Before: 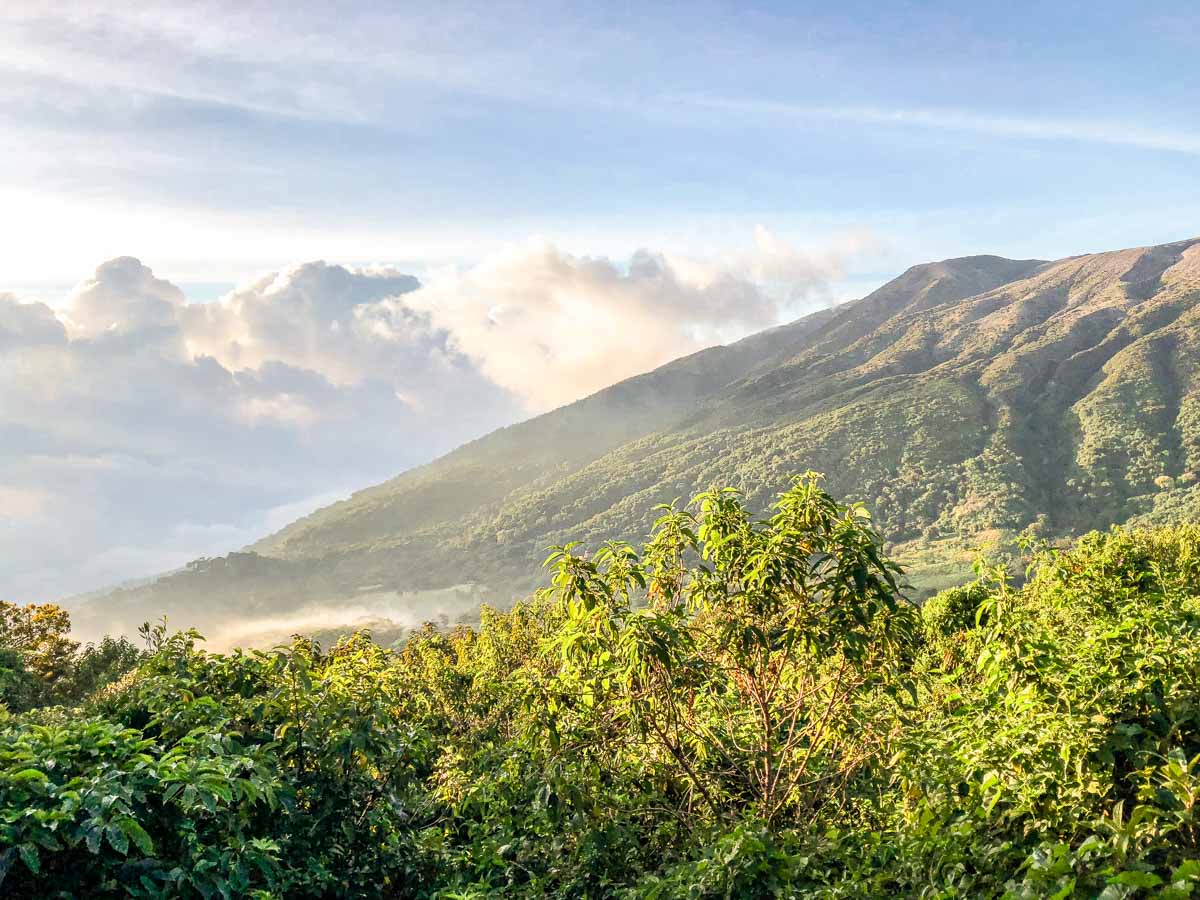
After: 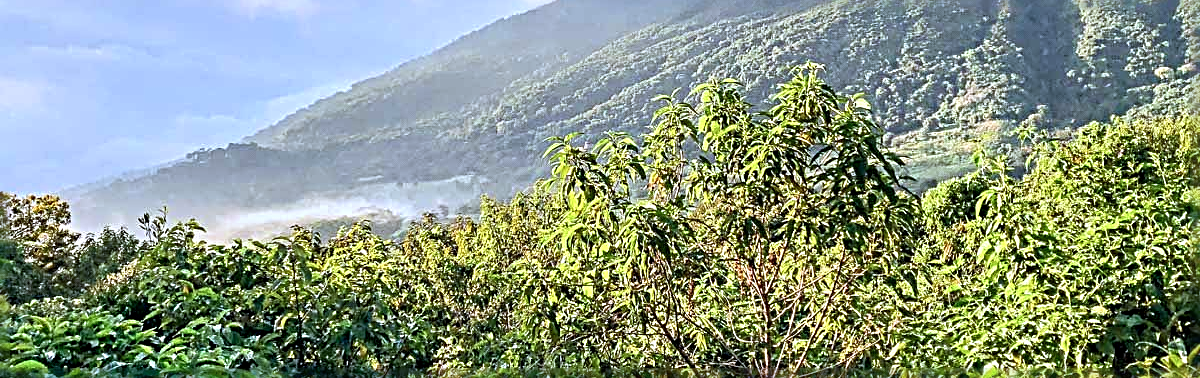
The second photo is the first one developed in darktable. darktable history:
color calibration: x 0.37, y 0.382, temperature 4313.32 K
sharpen: radius 3.69, amount 0.928
white balance: red 0.967, blue 1.119, emerald 0.756
crop: top 45.551%, bottom 12.262%
